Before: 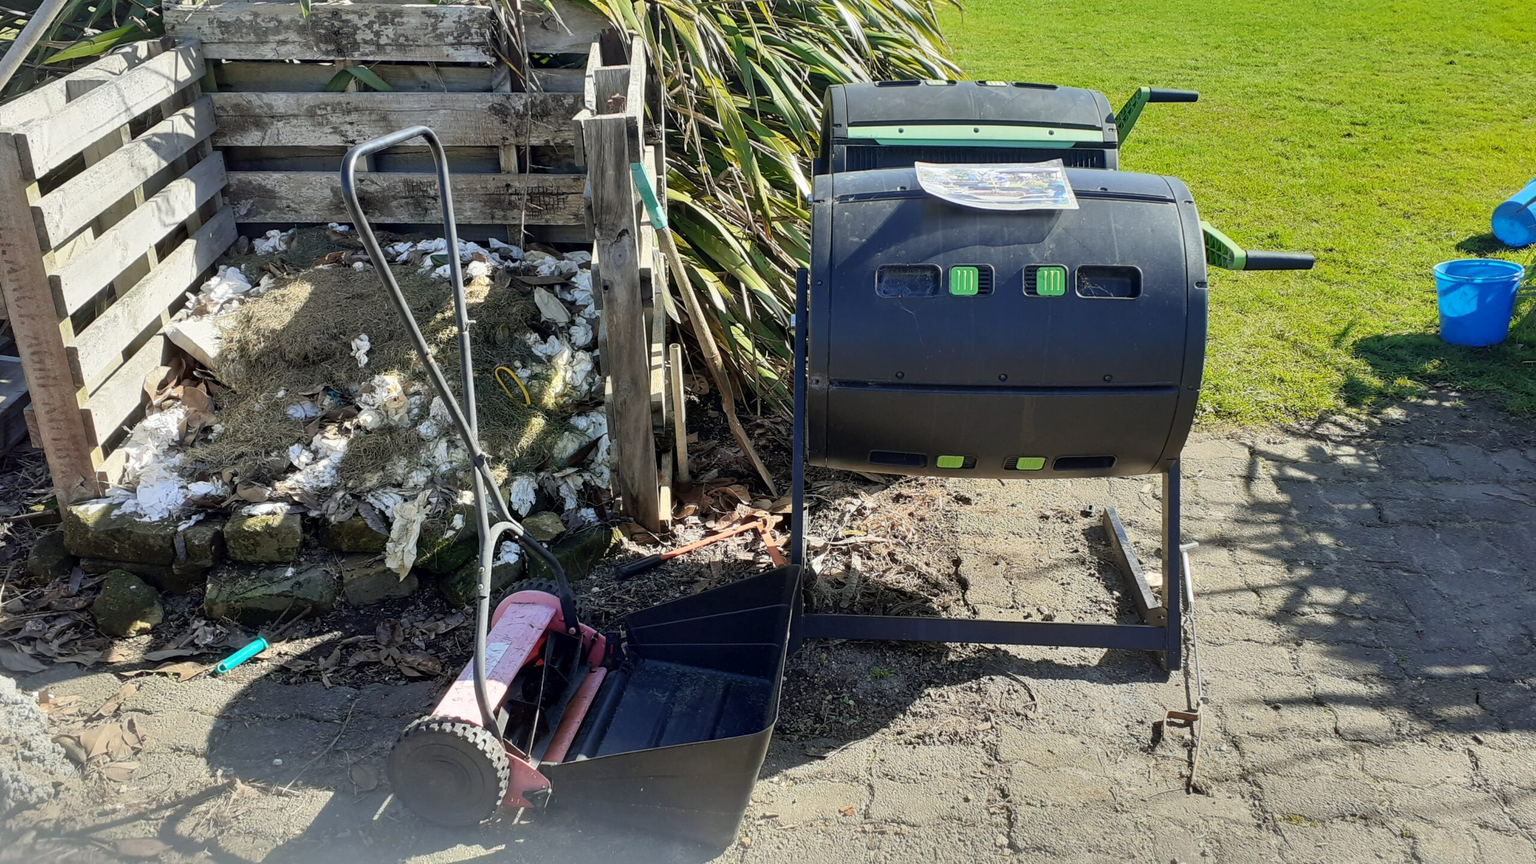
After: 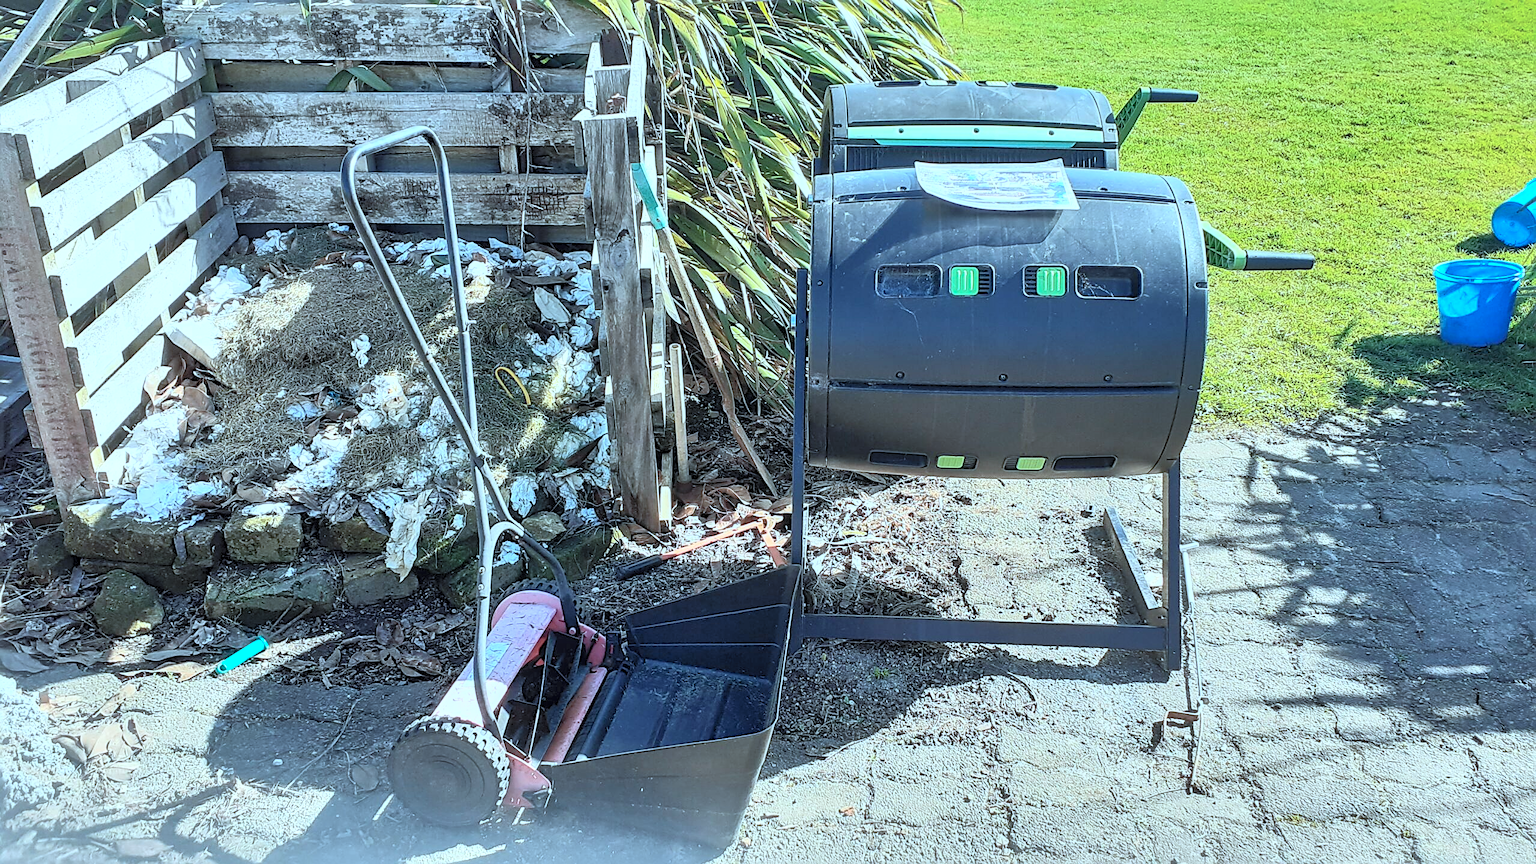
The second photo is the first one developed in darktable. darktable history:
color correction: highlights a* -9.82, highlights b* -21.31
shadows and highlights: on, module defaults
local contrast: on, module defaults
sharpen: amount 0.746
tone equalizer: edges refinement/feathering 500, mask exposure compensation -1.57 EV, preserve details no
contrast brightness saturation: contrast 0.372, brightness 0.533
